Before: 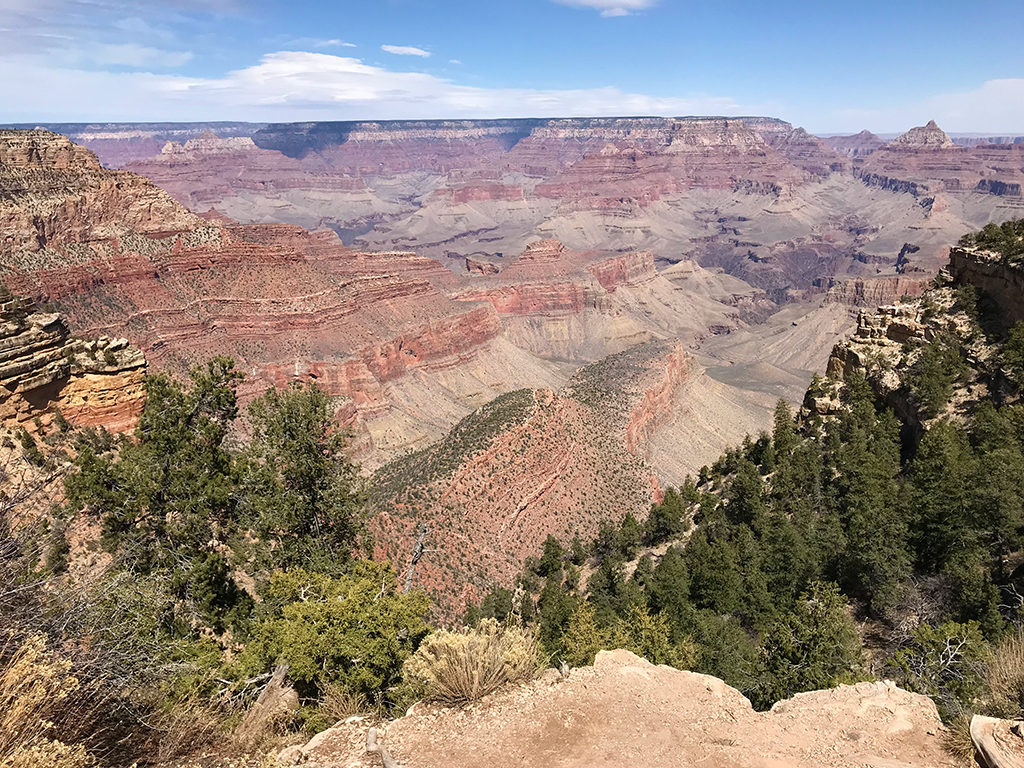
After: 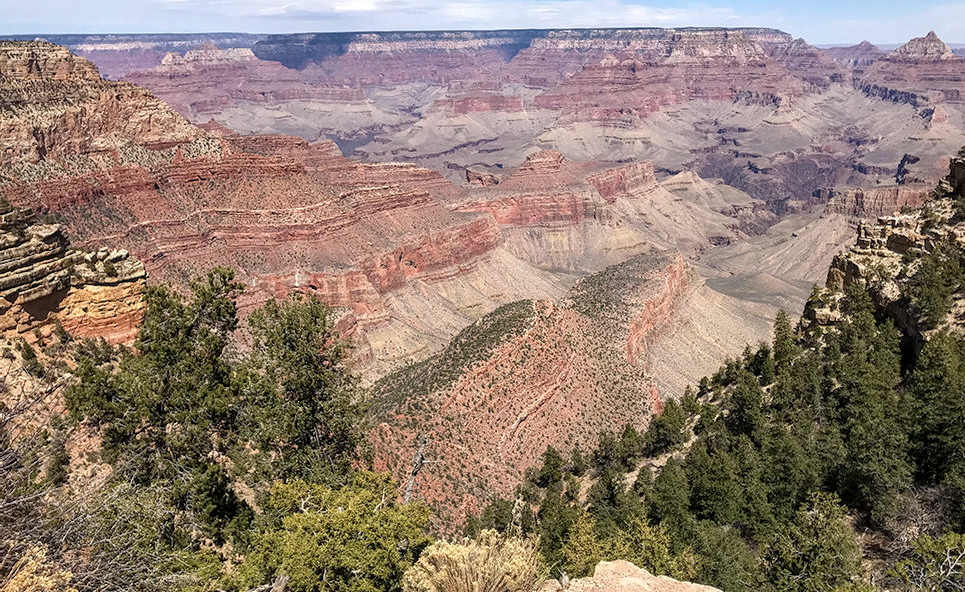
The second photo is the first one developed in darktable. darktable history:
local contrast: on, module defaults
crop and rotate: angle 0.03°, top 11.643%, right 5.651%, bottom 11.189%
